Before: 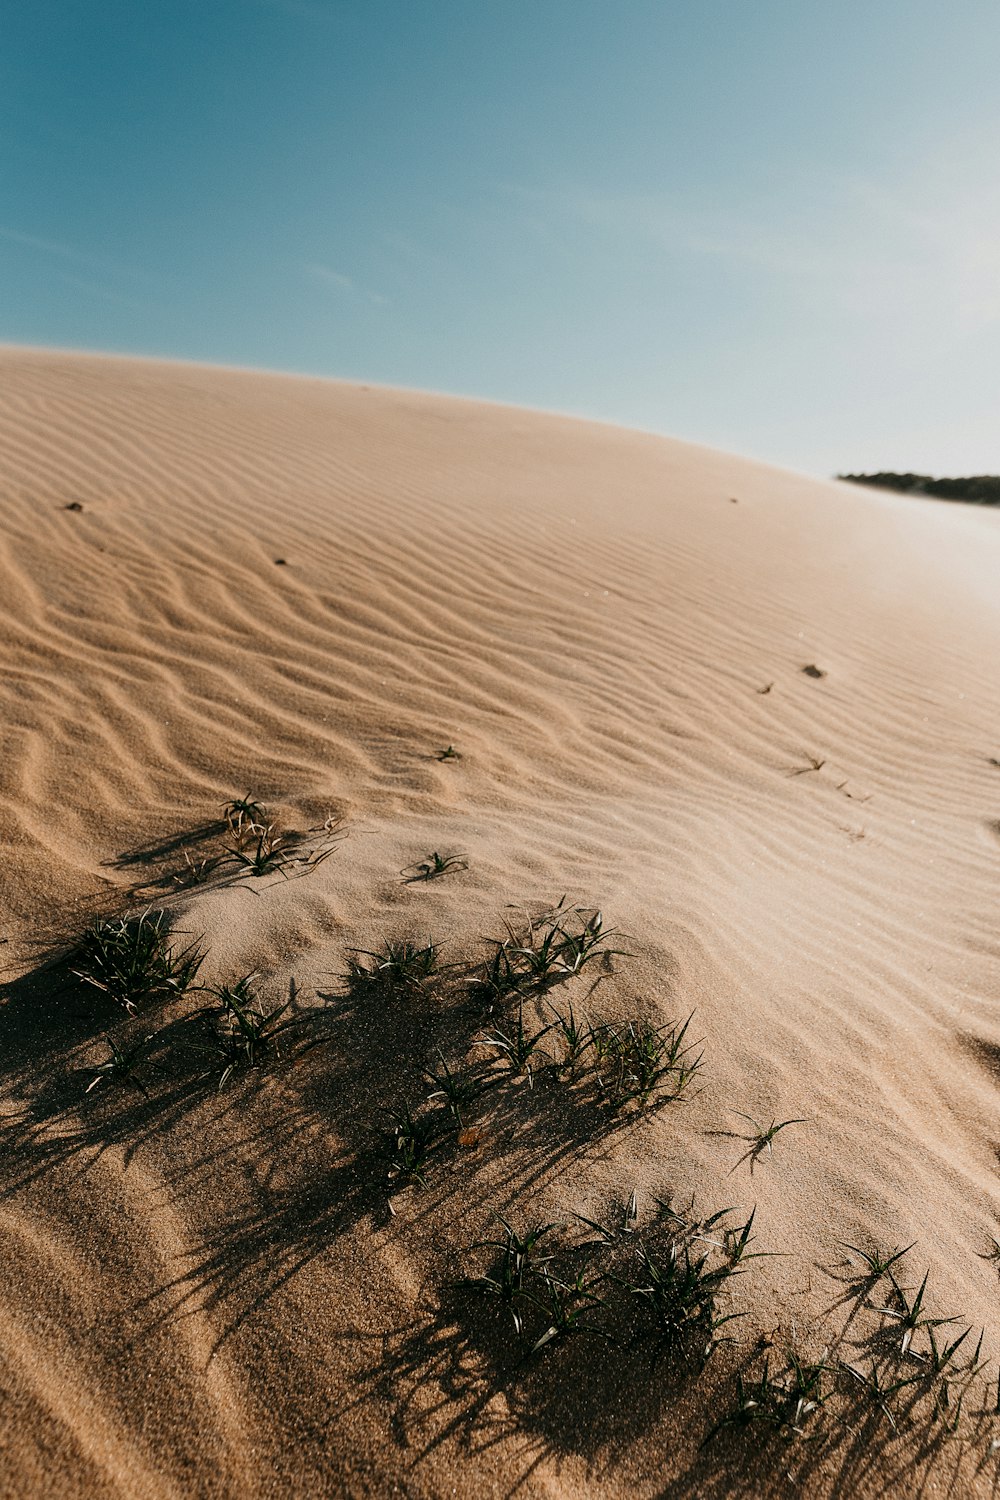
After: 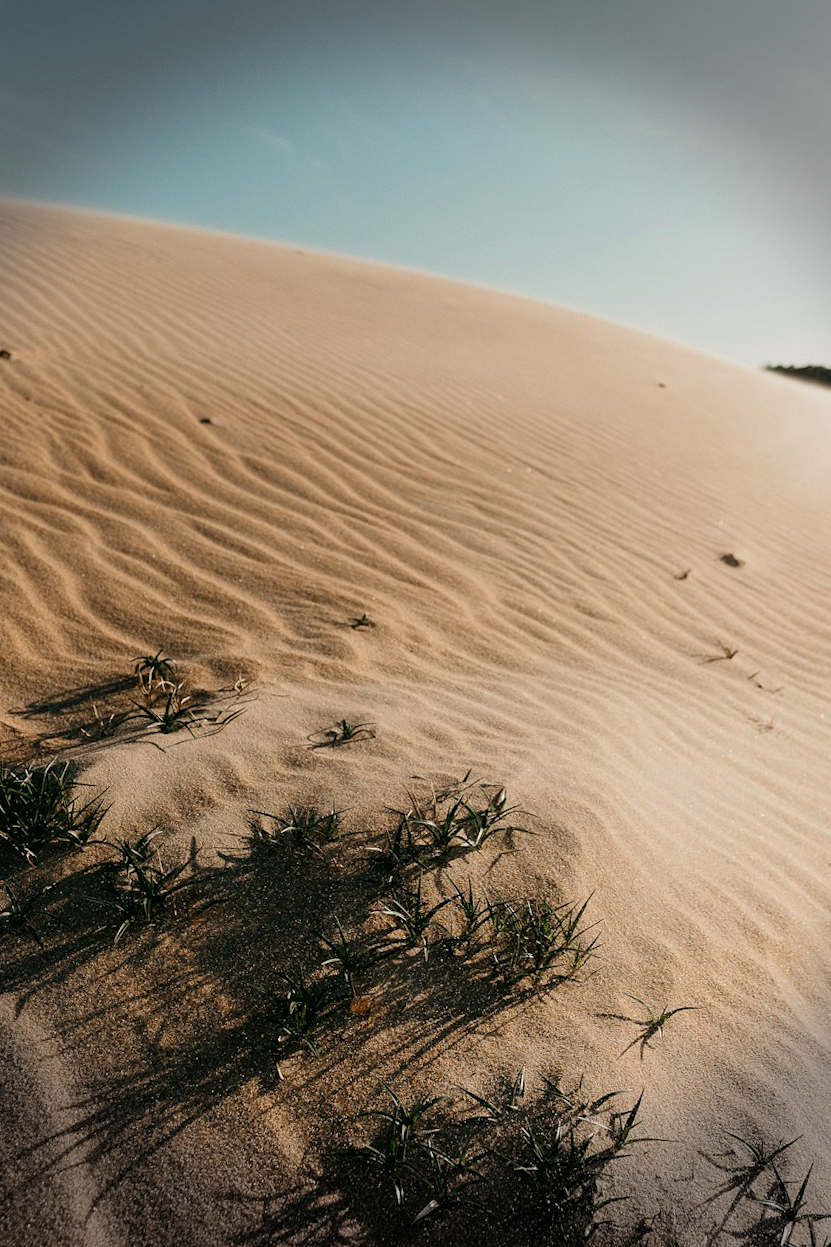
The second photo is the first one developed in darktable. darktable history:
vignetting: fall-off start 76.09%, fall-off radius 26.83%, width/height ratio 0.972, dithering 8-bit output
color correction: highlights b* 3.01
crop and rotate: angle -3.24°, left 5.231%, top 5.188%, right 4.735%, bottom 4.74%
